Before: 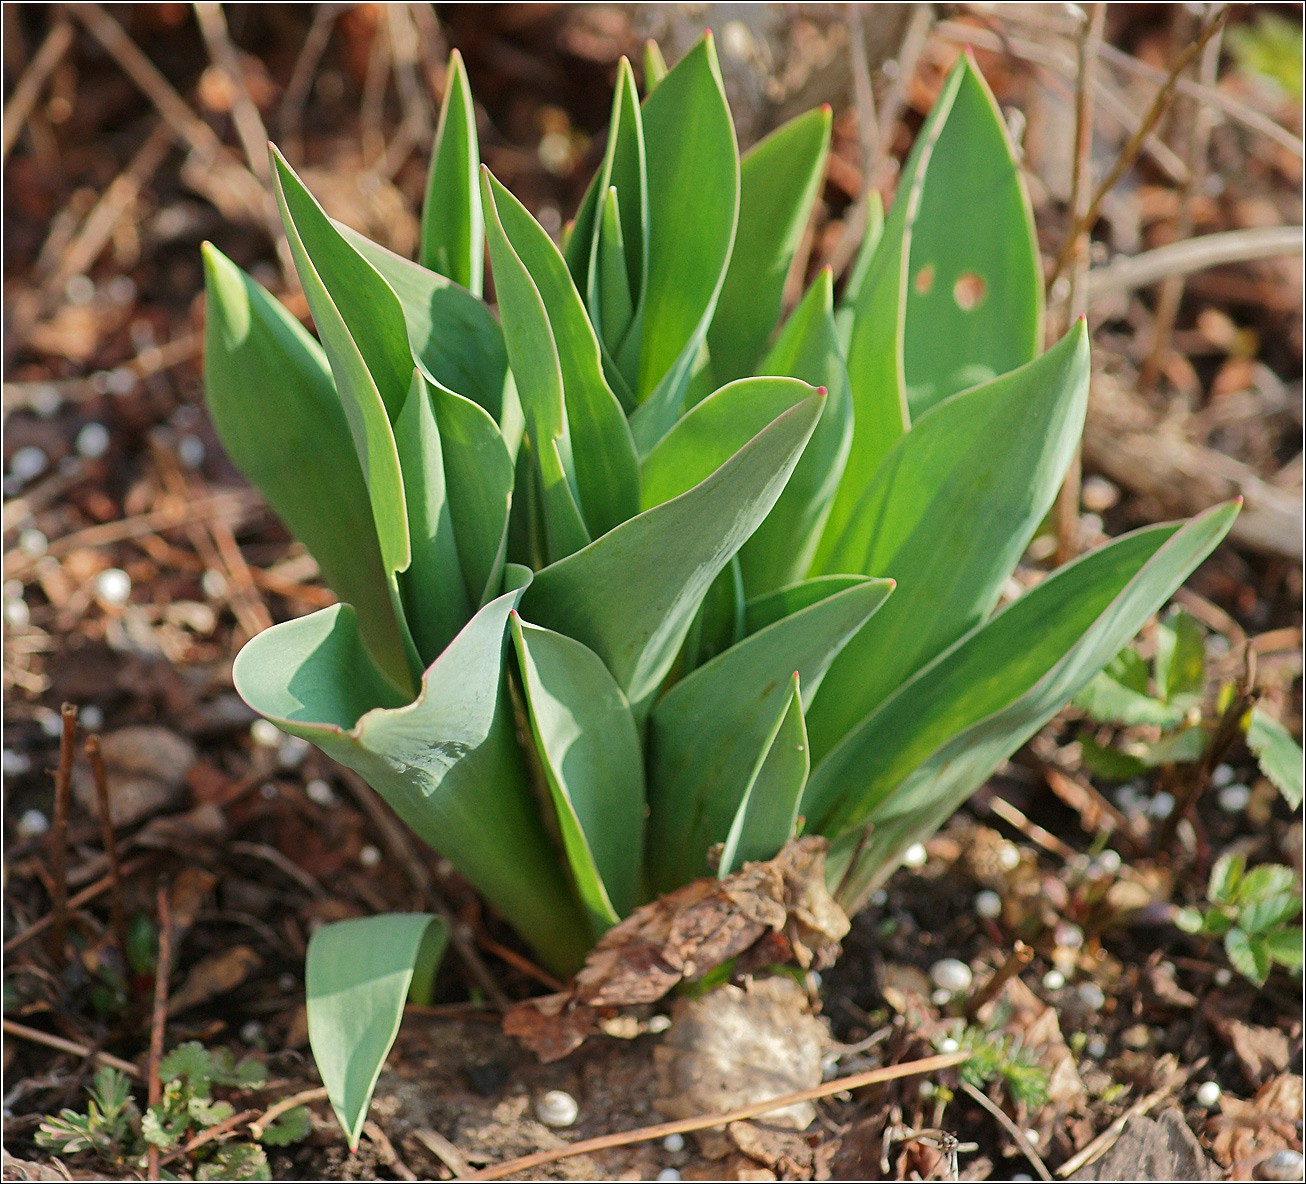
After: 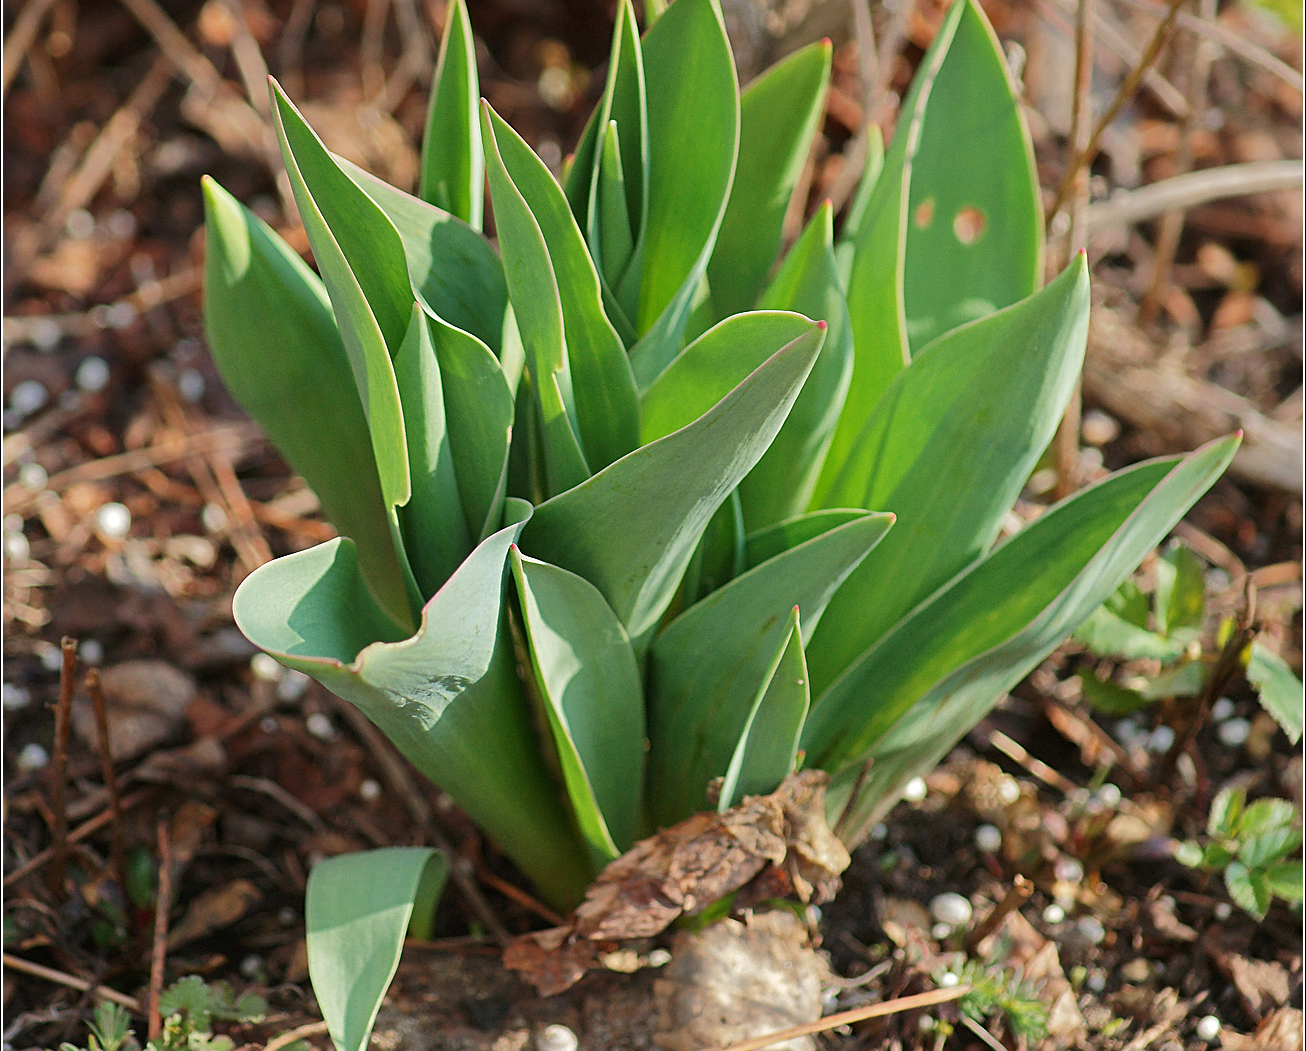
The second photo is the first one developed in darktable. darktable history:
crop and rotate: top 5.609%, bottom 5.609%
sharpen: amount 0.2
